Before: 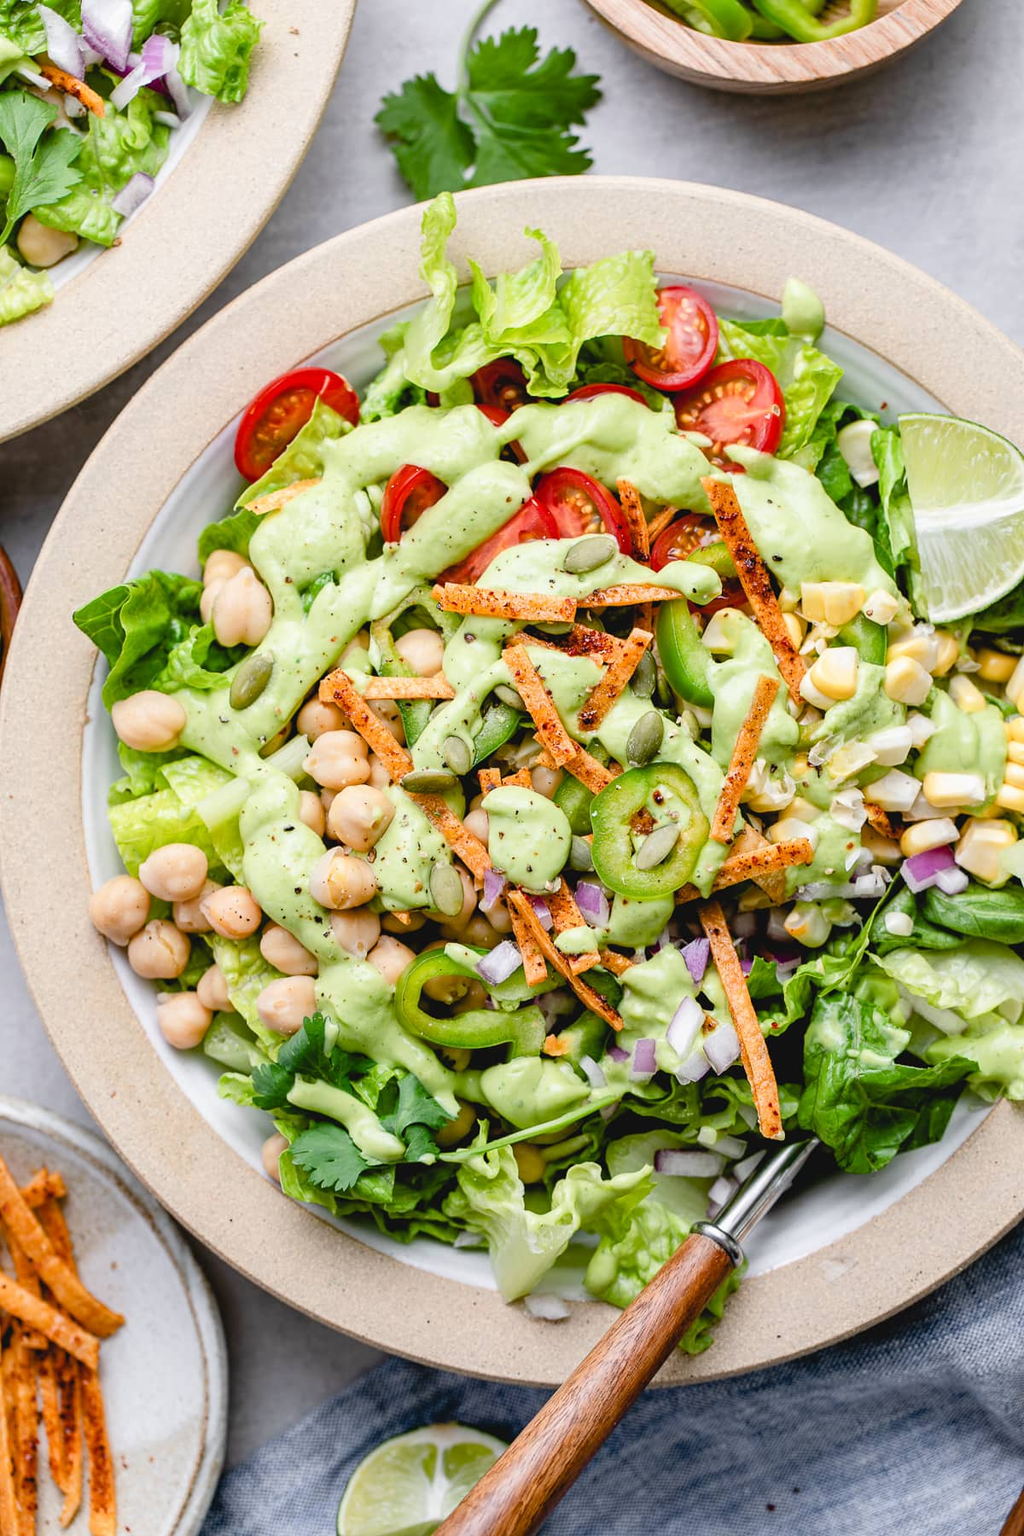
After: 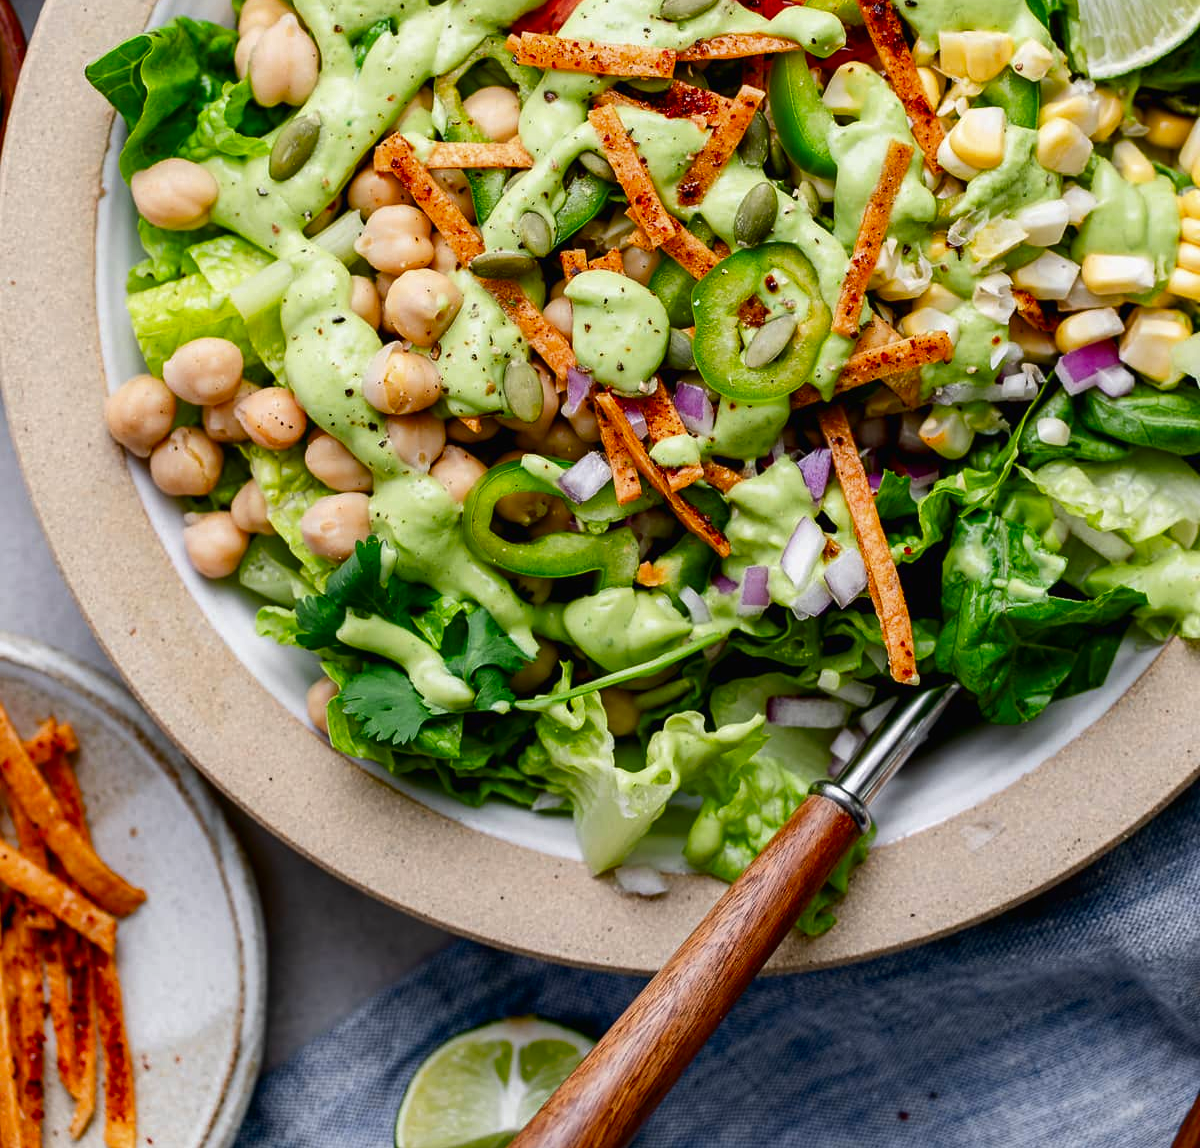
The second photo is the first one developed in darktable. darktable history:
crop and rotate: top 36.205%
contrast brightness saturation: brightness -0.246, saturation 0.198
